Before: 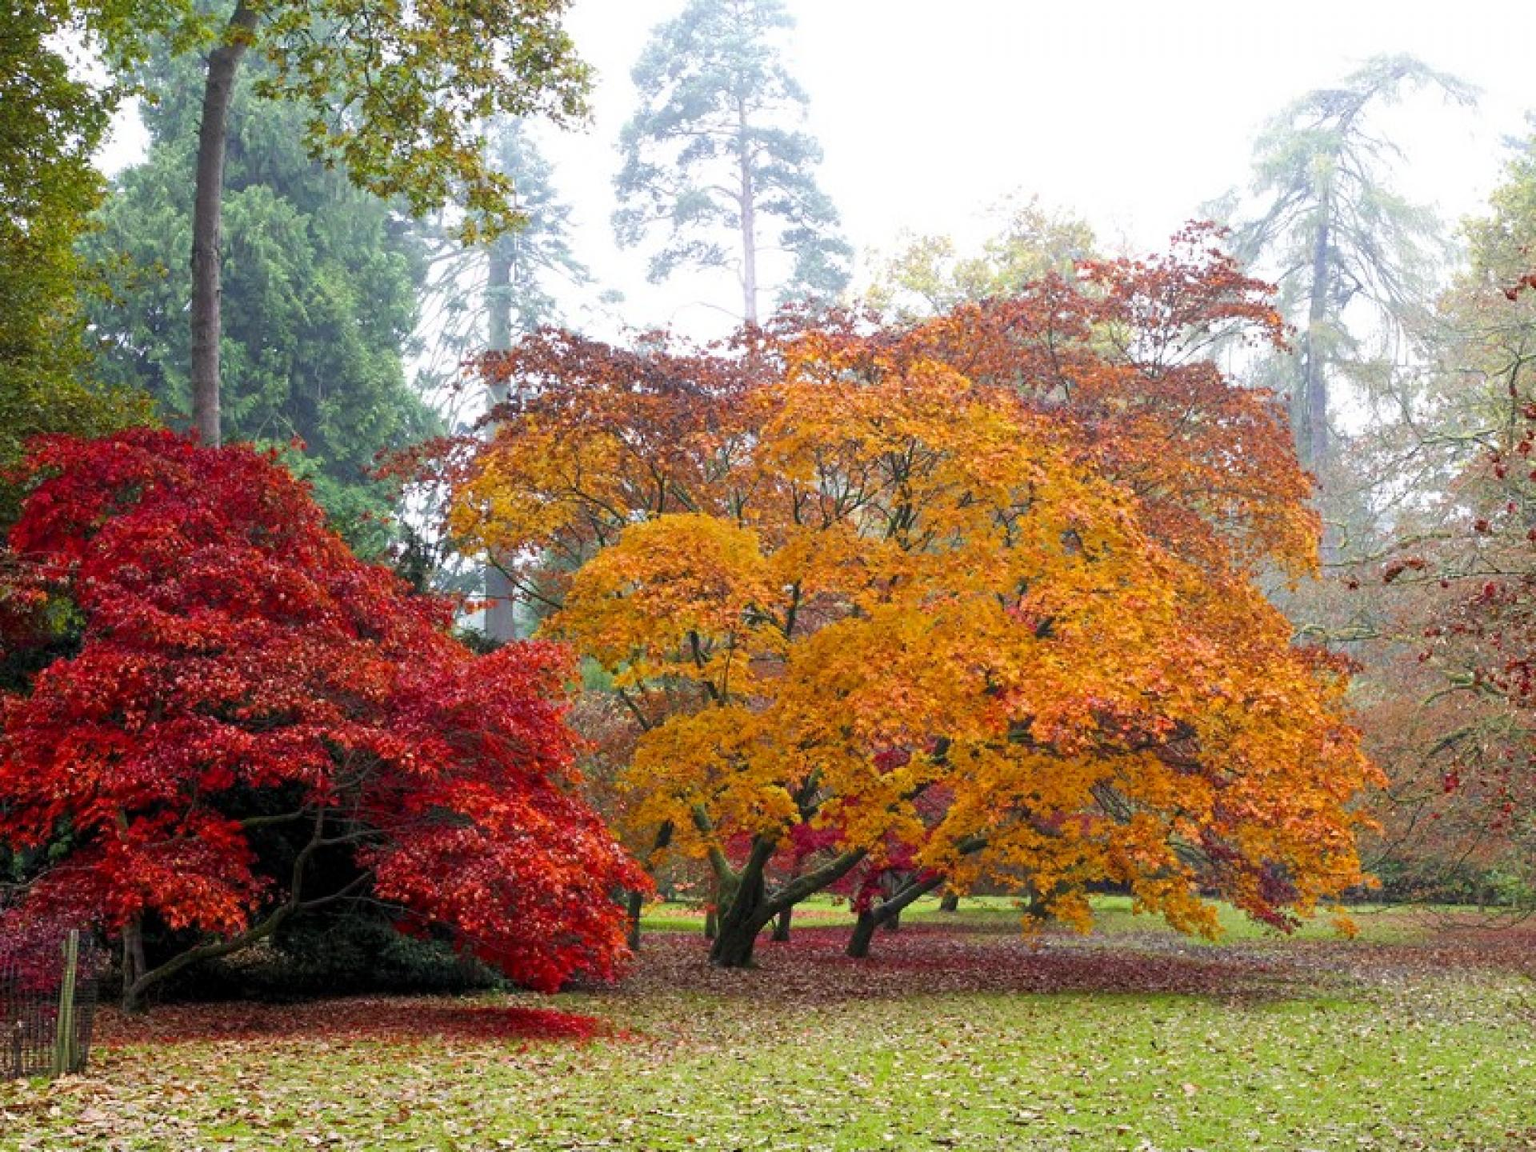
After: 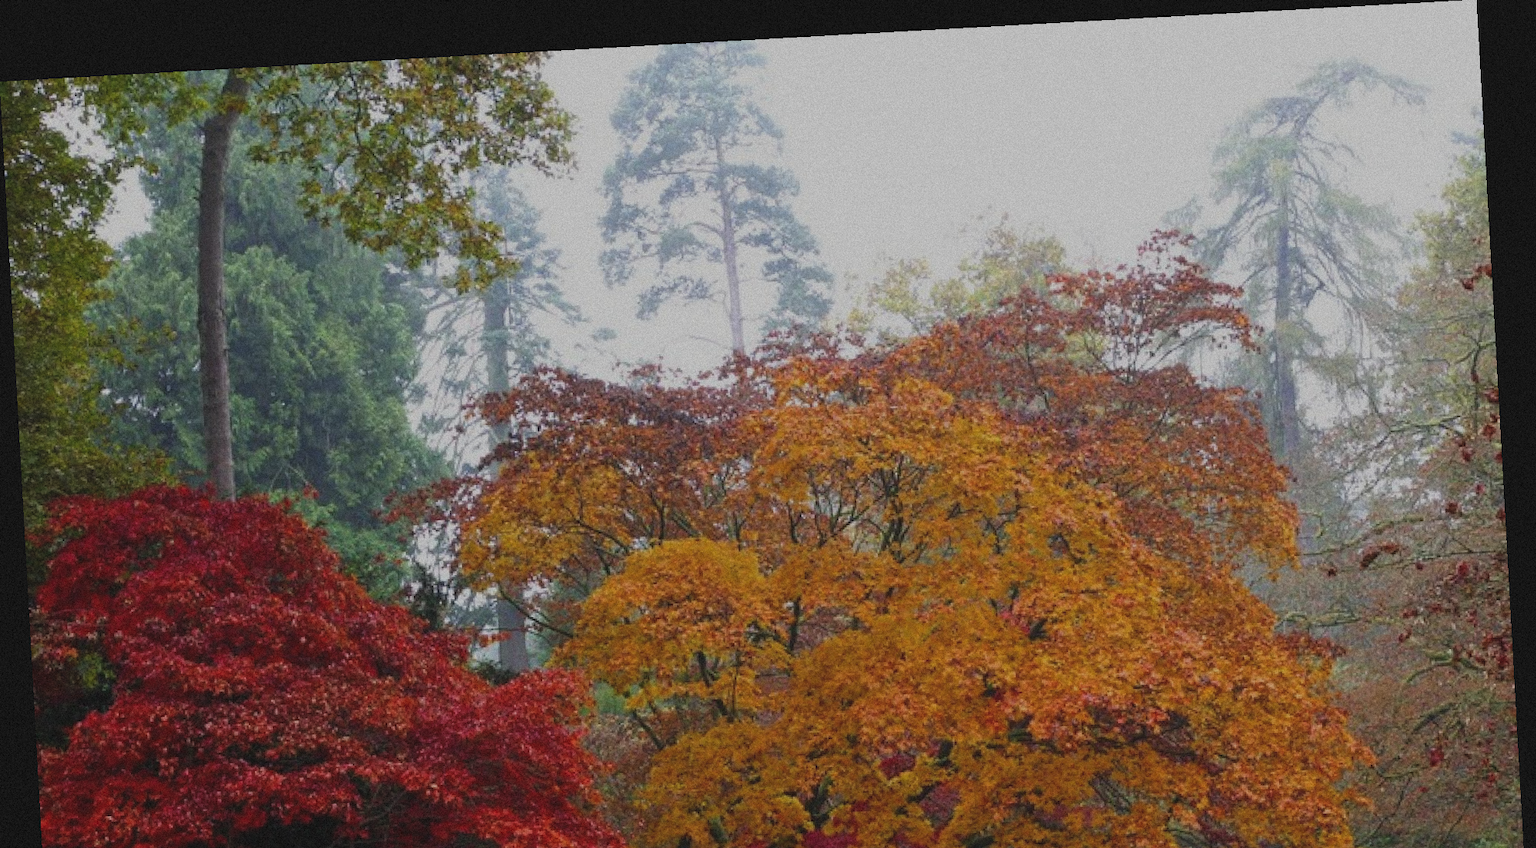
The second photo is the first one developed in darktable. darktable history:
grain: mid-tones bias 0%
crop: bottom 28.576%
exposure: black level correction -0.016, exposure -1.018 EV, compensate highlight preservation false
rotate and perspective: rotation -3.18°, automatic cropping off
